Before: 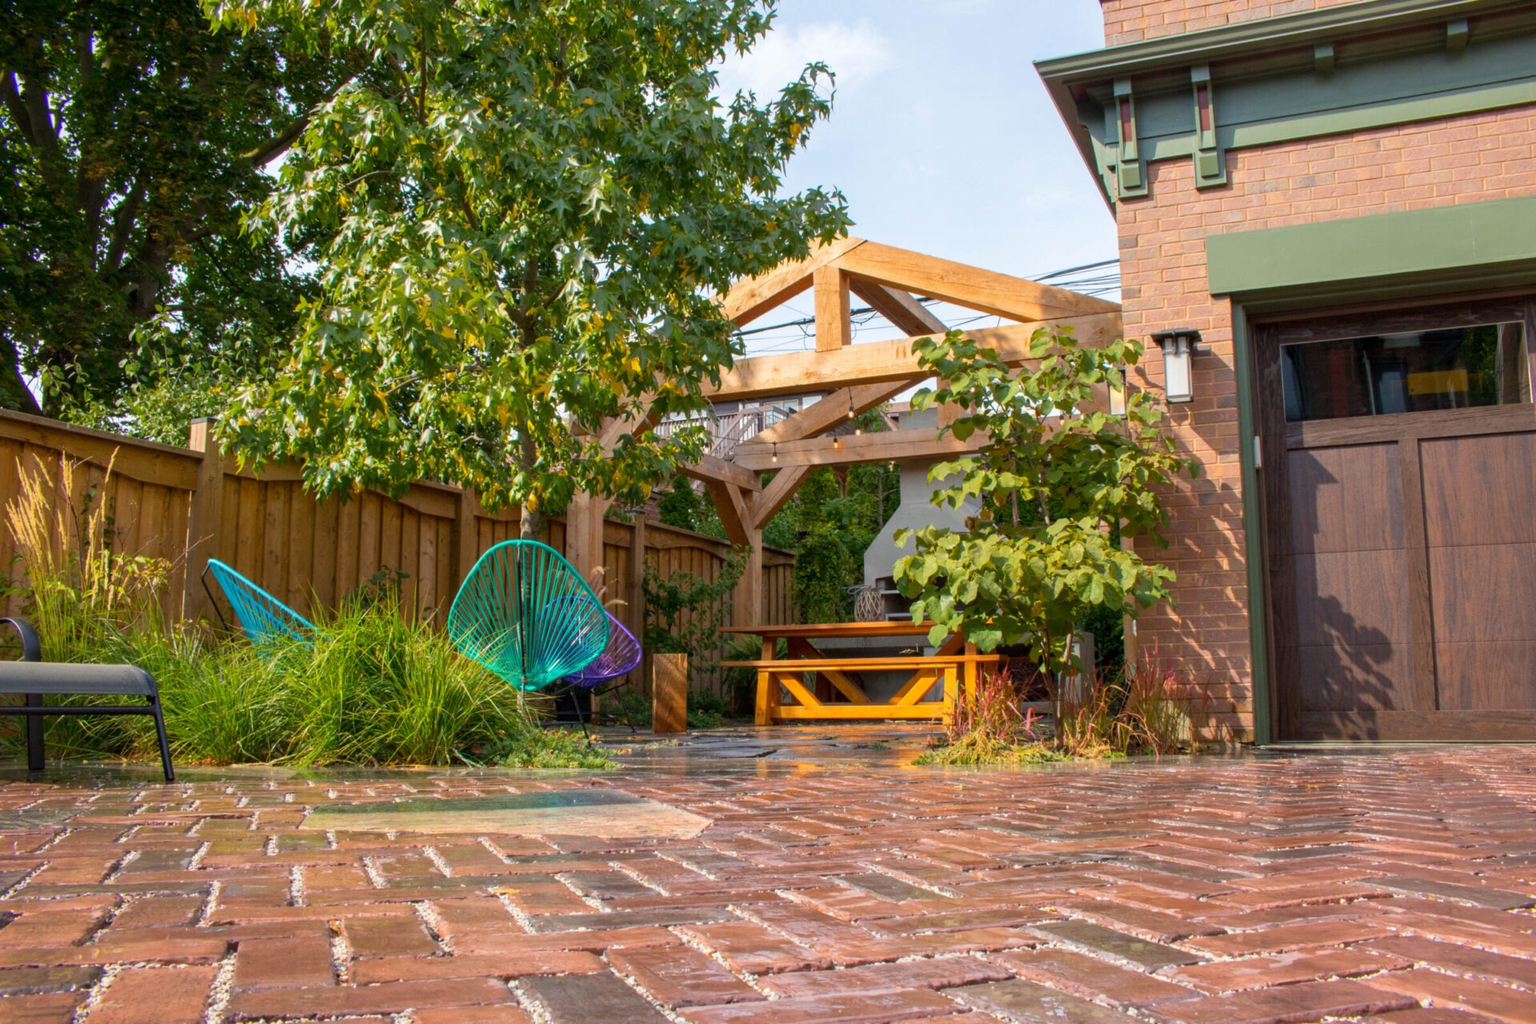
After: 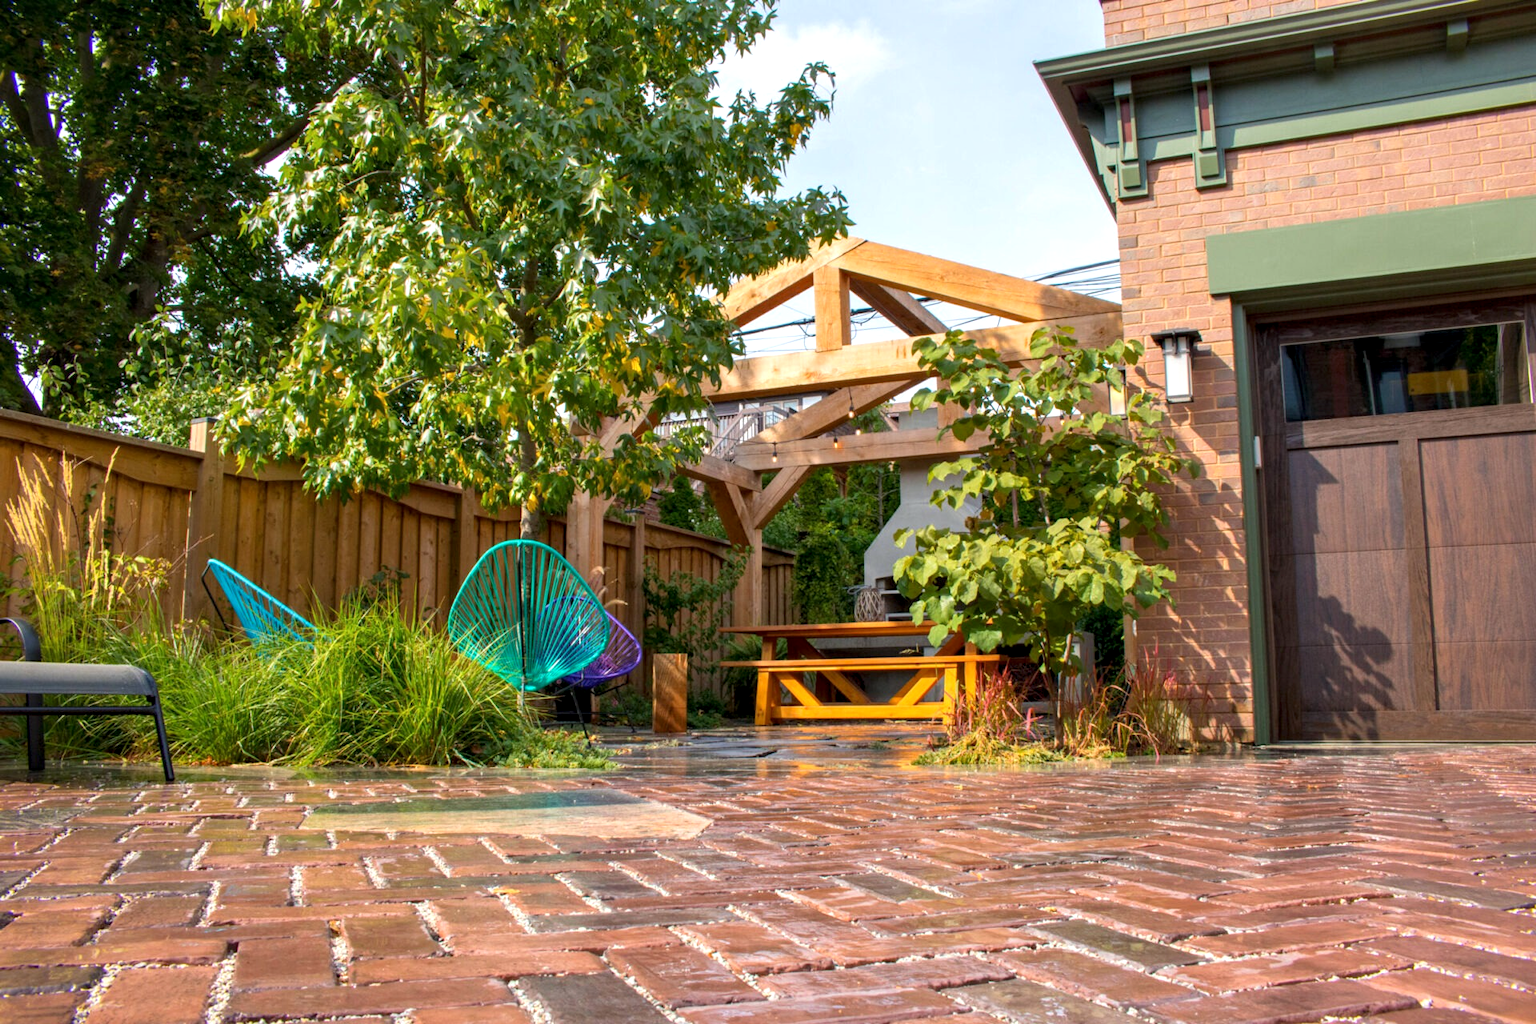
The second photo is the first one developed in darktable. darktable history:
contrast equalizer: octaves 7, y [[0.6 ×6], [0.55 ×6], [0 ×6], [0 ×6], [0 ×6]], mix 0.29
exposure: exposure 0.178 EV, compensate exposure bias true, compensate highlight preservation false
